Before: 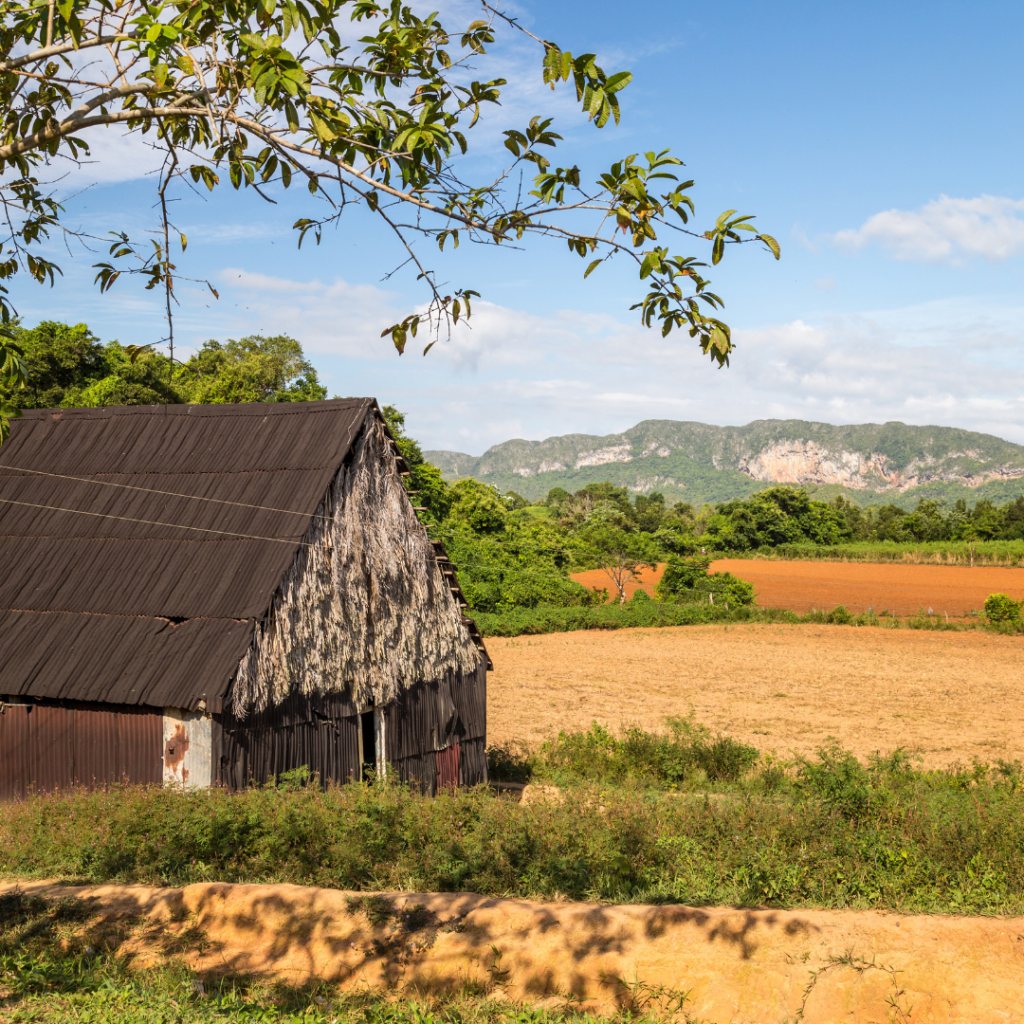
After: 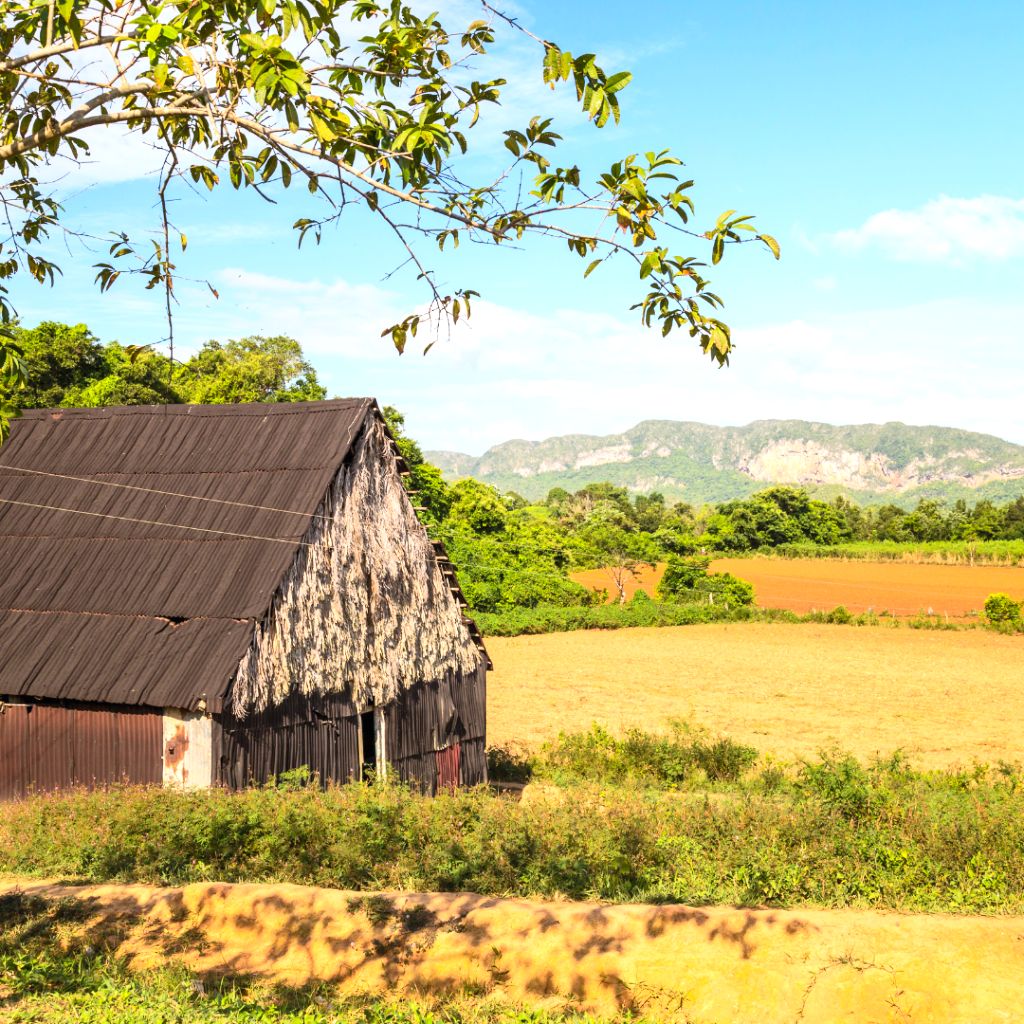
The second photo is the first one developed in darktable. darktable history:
exposure: black level correction 0, exposure 0.499 EV, compensate highlight preservation false
levels: mode automatic, levels [0.018, 0.493, 1]
contrast brightness saturation: contrast 0.197, brightness 0.156, saturation 0.229
